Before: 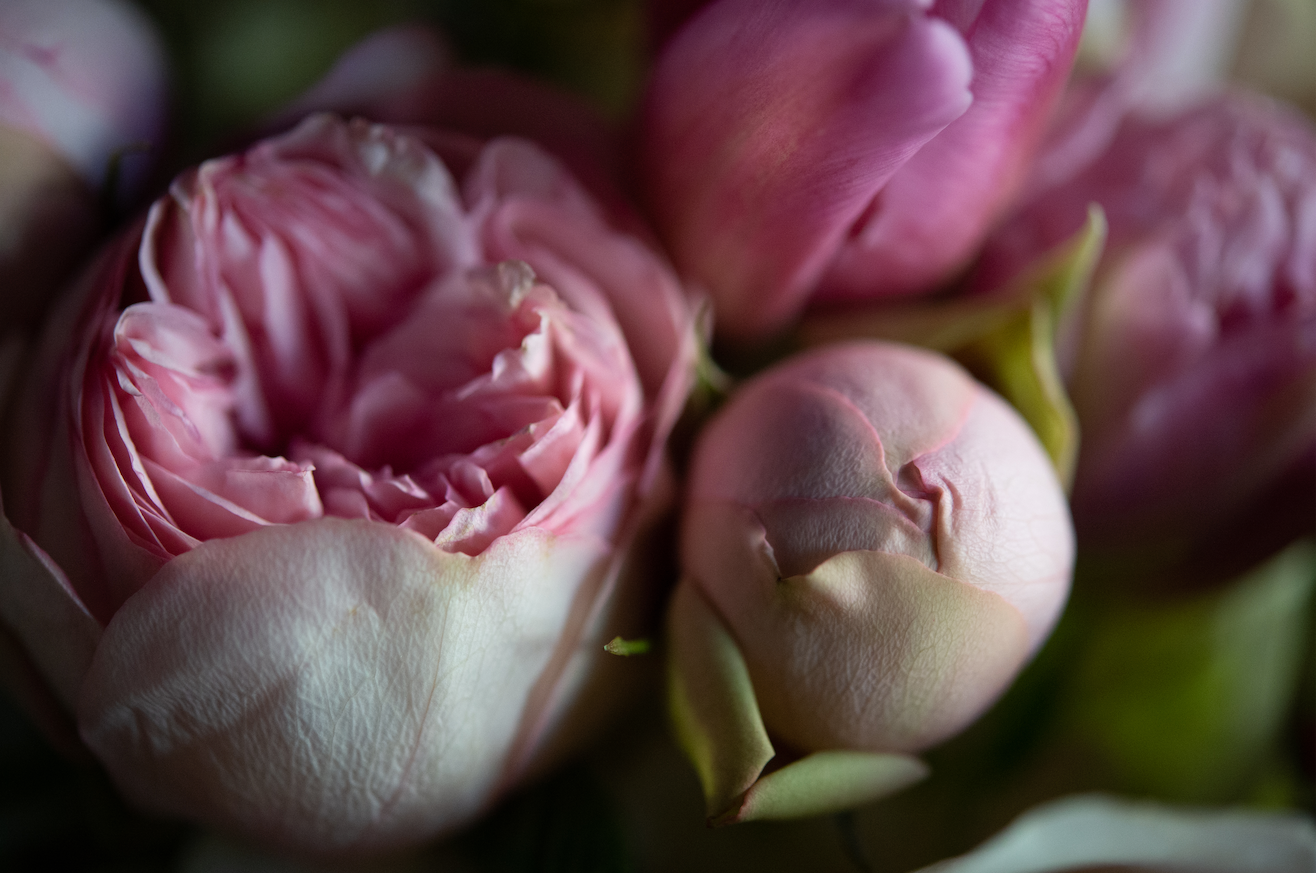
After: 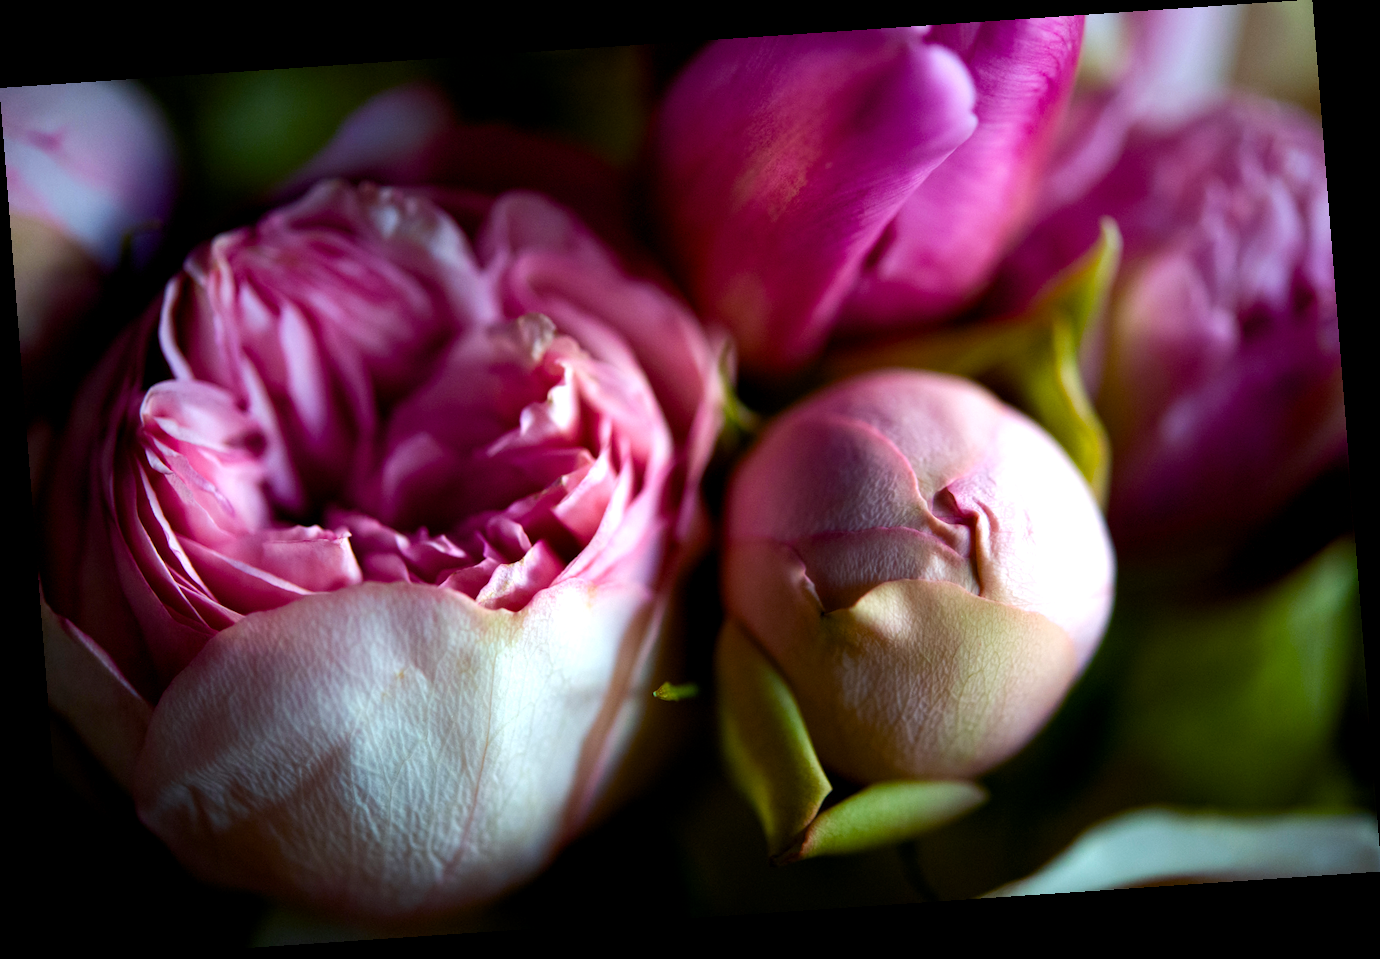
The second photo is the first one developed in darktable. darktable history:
white balance: red 0.98, blue 1.034
tone equalizer: -8 EV 0.06 EV, smoothing diameter 25%, edges refinement/feathering 10, preserve details guided filter
rotate and perspective: rotation -4.2°, shear 0.006, automatic cropping off
color balance rgb: global offset › luminance -0.37%, perceptual saturation grading › highlights -17.77%, perceptual saturation grading › mid-tones 33.1%, perceptual saturation grading › shadows 50.52%, perceptual brilliance grading › highlights 20%, perceptual brilliance grading › mid-tones 20%, perceptual brilliance grading › shadows -20%, global vibrance 50%
